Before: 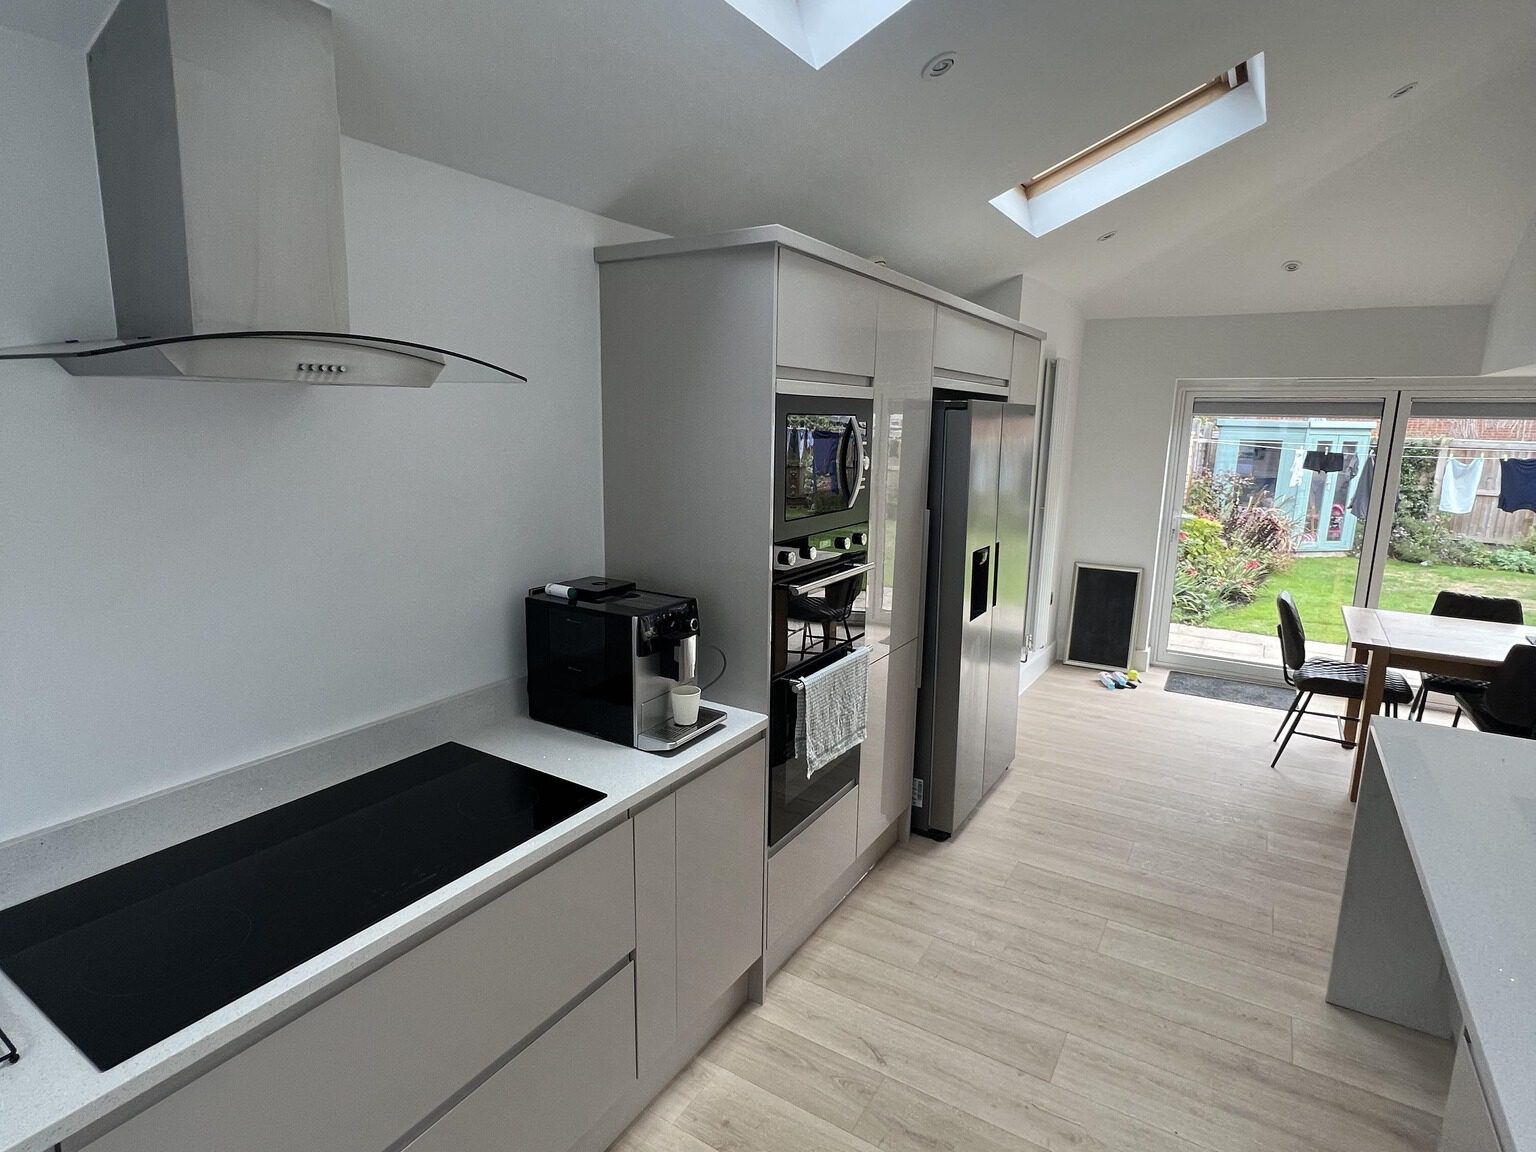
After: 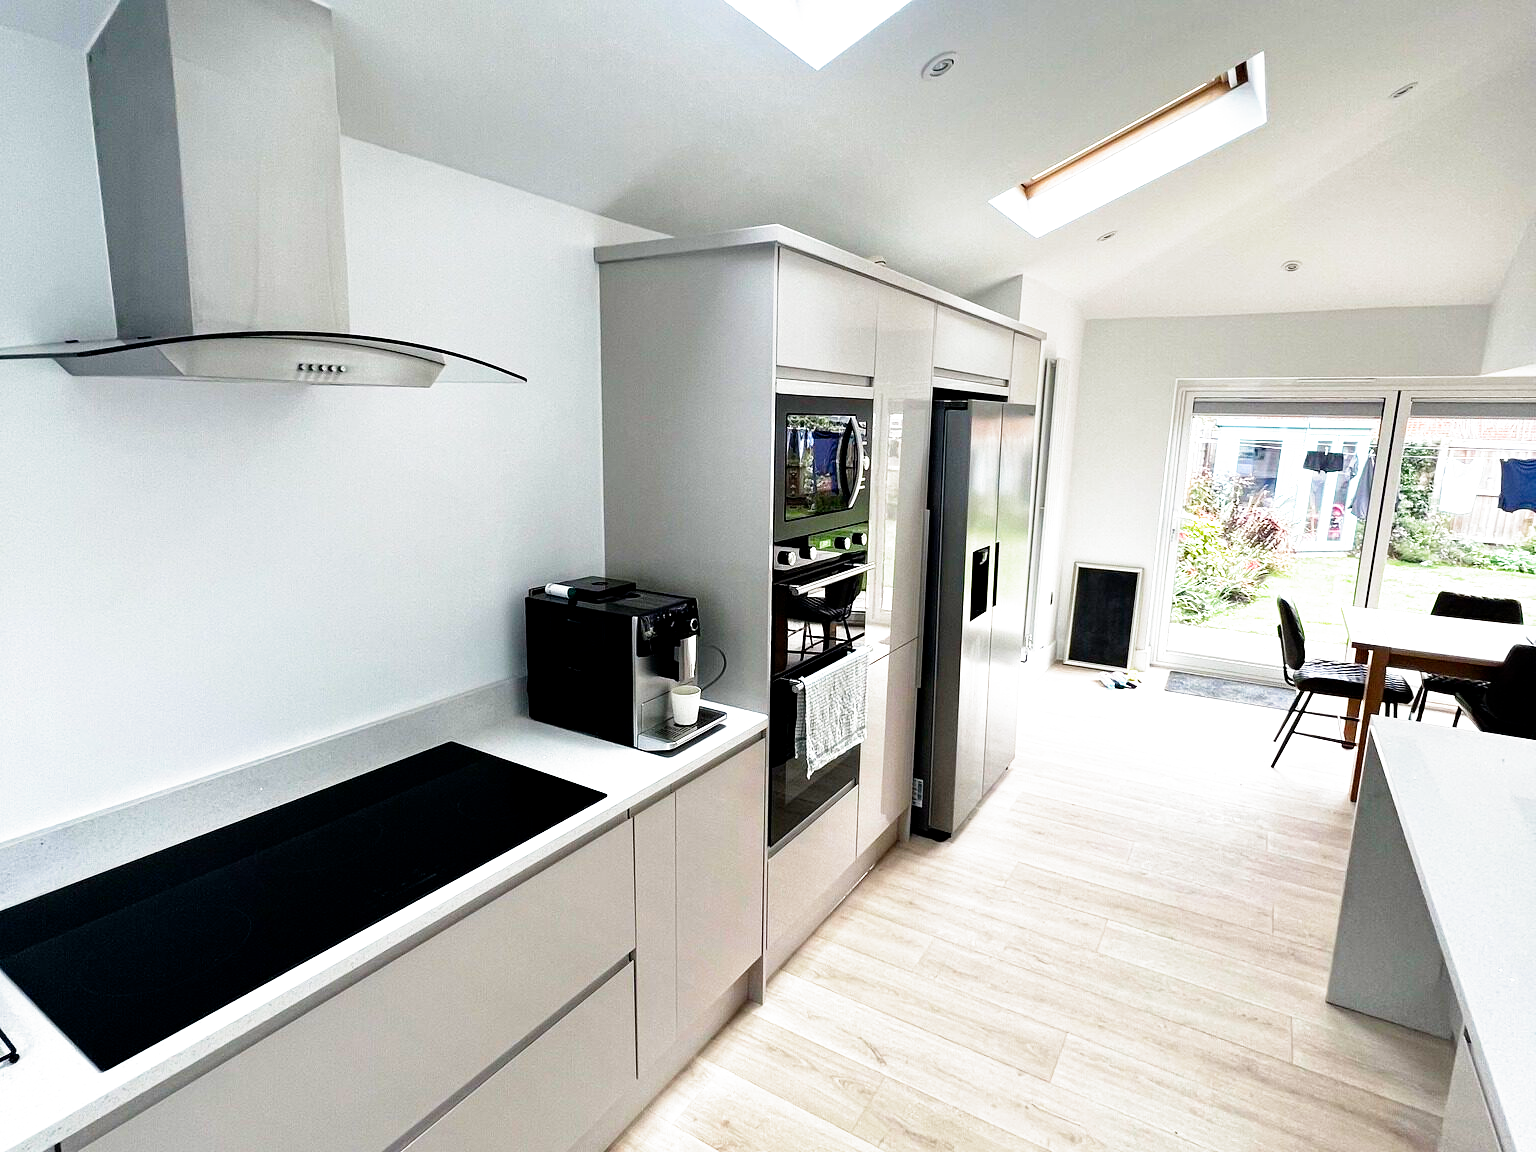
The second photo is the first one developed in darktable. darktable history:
filmic rgb: middle gray luminance 8.87%, black relative exposure -6.31 EV, white relative exposure 2.7 EV, threshold 3.01 EV, target black luminance 0%, hardness 4.75, latitude 73.26%, contrast 1.338, shadows ↔ highlights balance 9.64%, add noise in highlights 0.001, preserve chrominance no, color science v3 (2019), use custom middle-gray values true, iterations of high-quality reconstruction 0, contrast in highlights soft, enable highlight reconstruction true
